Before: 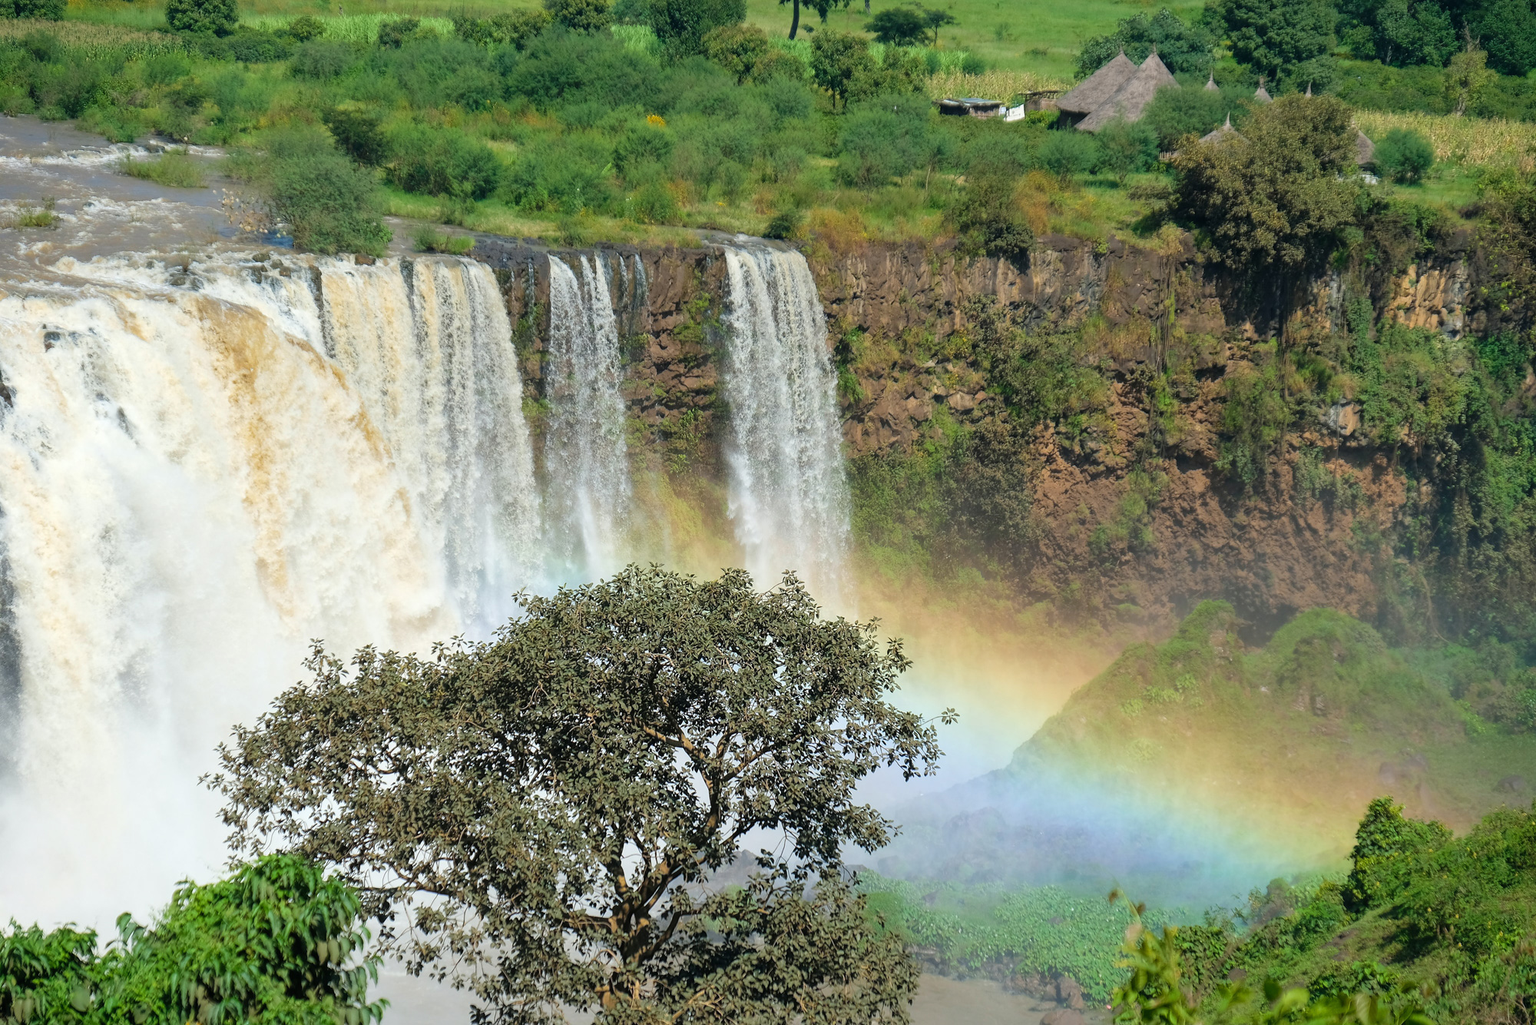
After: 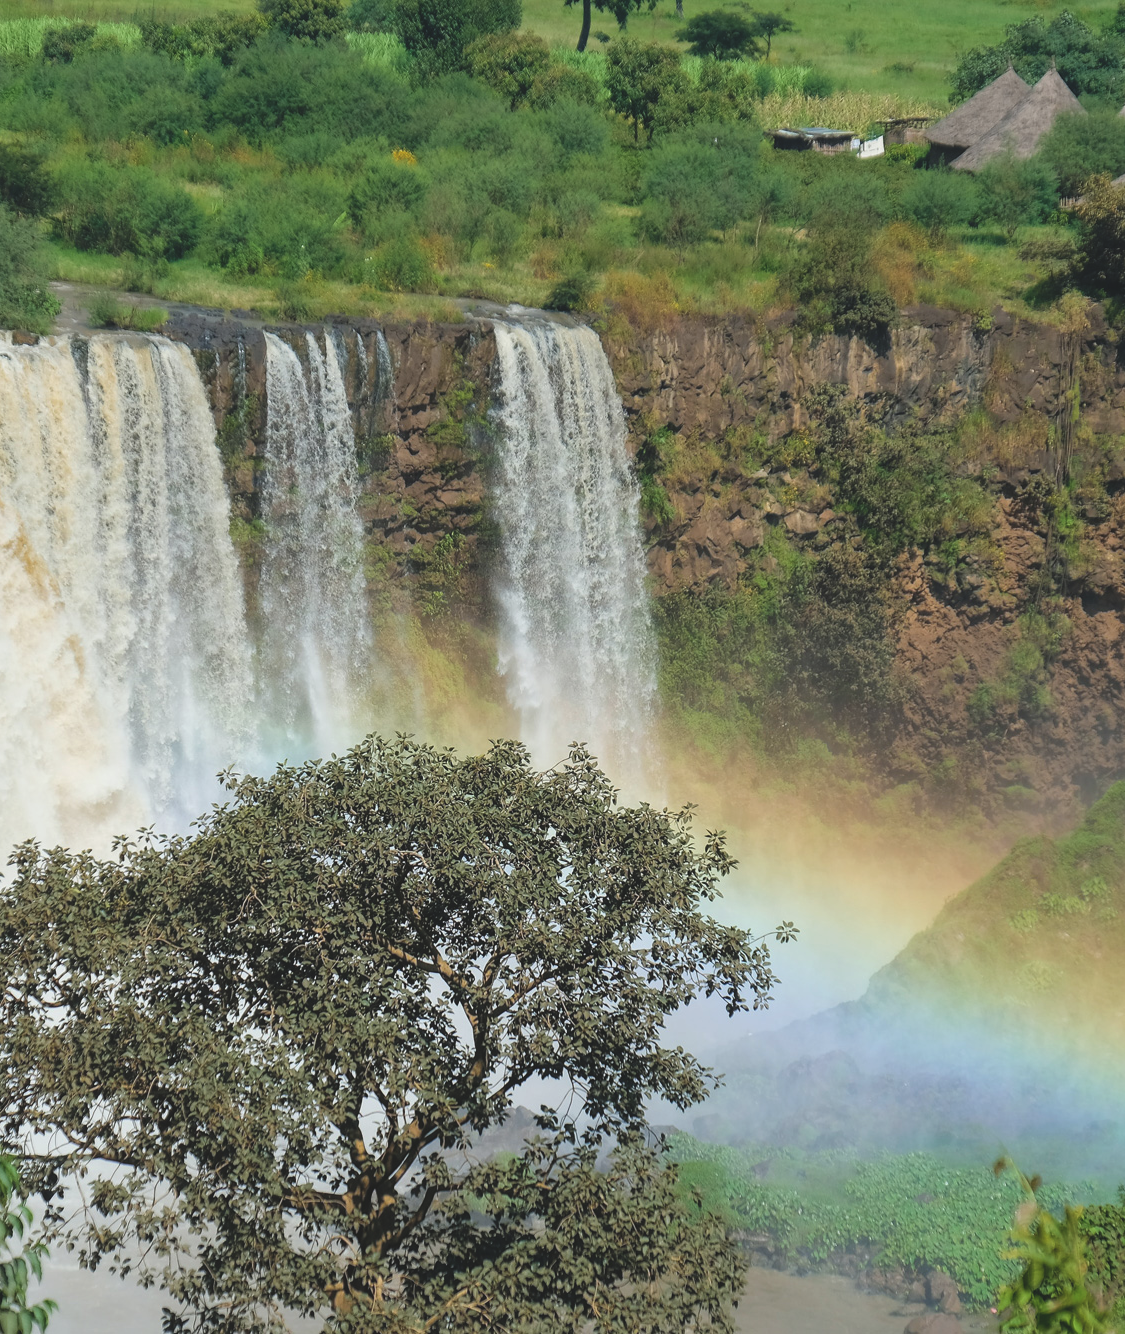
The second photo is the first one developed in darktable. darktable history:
crop and rotate: left 22.516%, right 21.234%
exposure: black level correction -0.014, exposure -0.193 EV, compensate highlight preservation false
contrast brightness saturation: saturation -0.05
